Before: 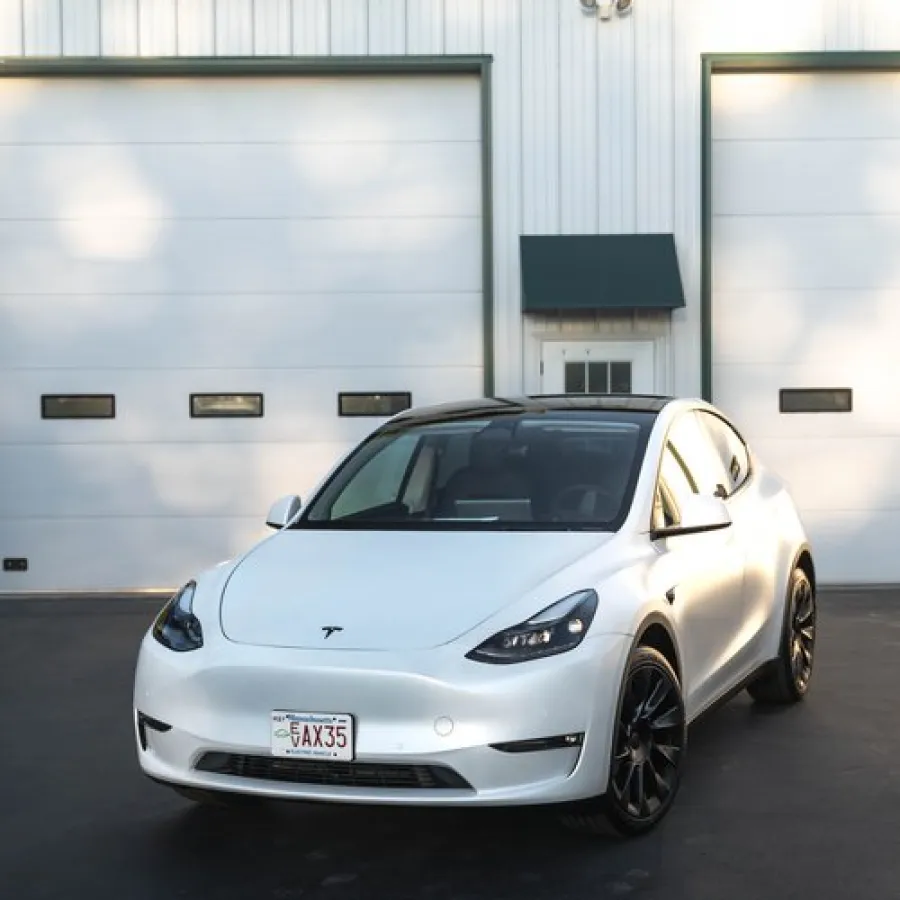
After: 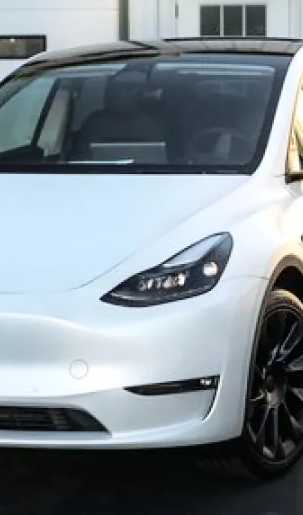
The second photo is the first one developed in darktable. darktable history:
crop: left 40.593%, top 39.687%, right 25.683%, bottom 3.041%
tone curve: curves: ch0 [(0, 0) (0.004, 0.001) (0.133, 0.112) (0.325, 0.362) (0.832, 0.893) (1, 1)], color space Lab, independent channels, preserve colors none
